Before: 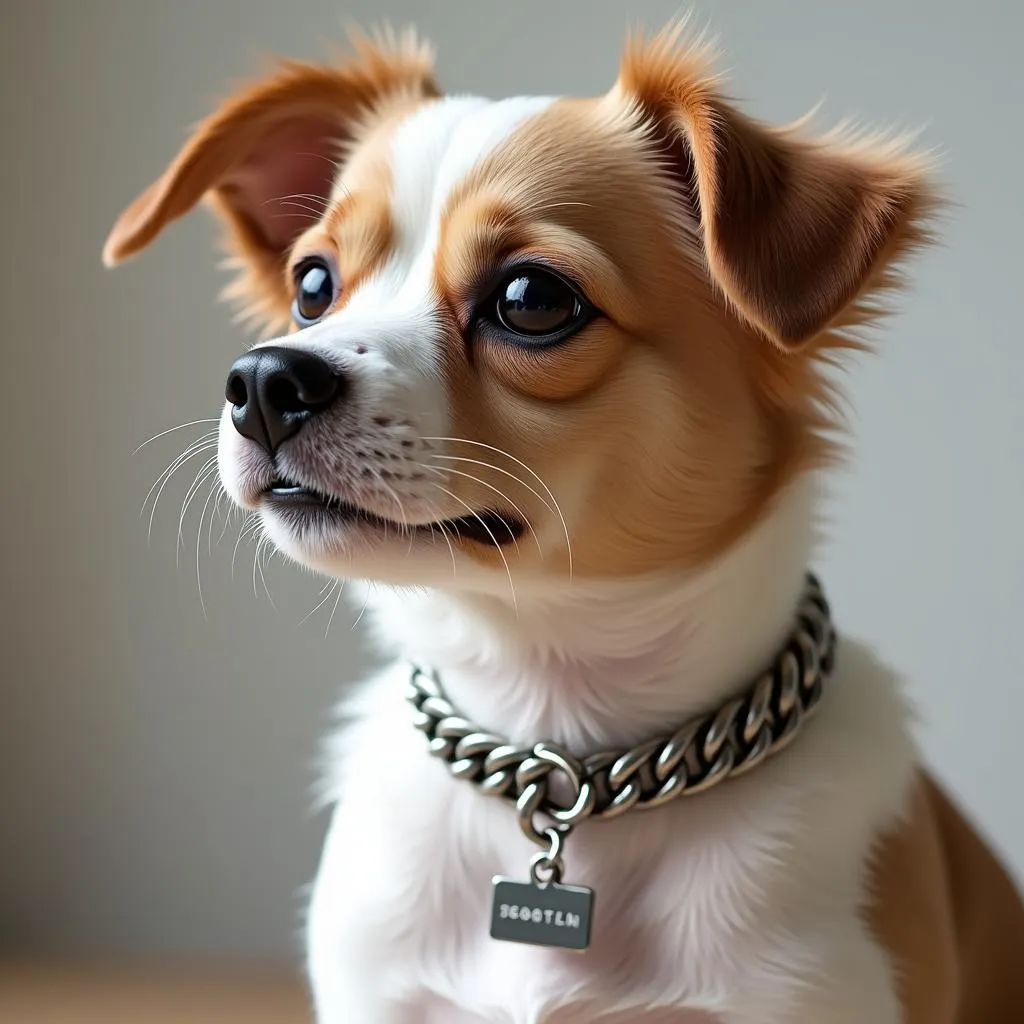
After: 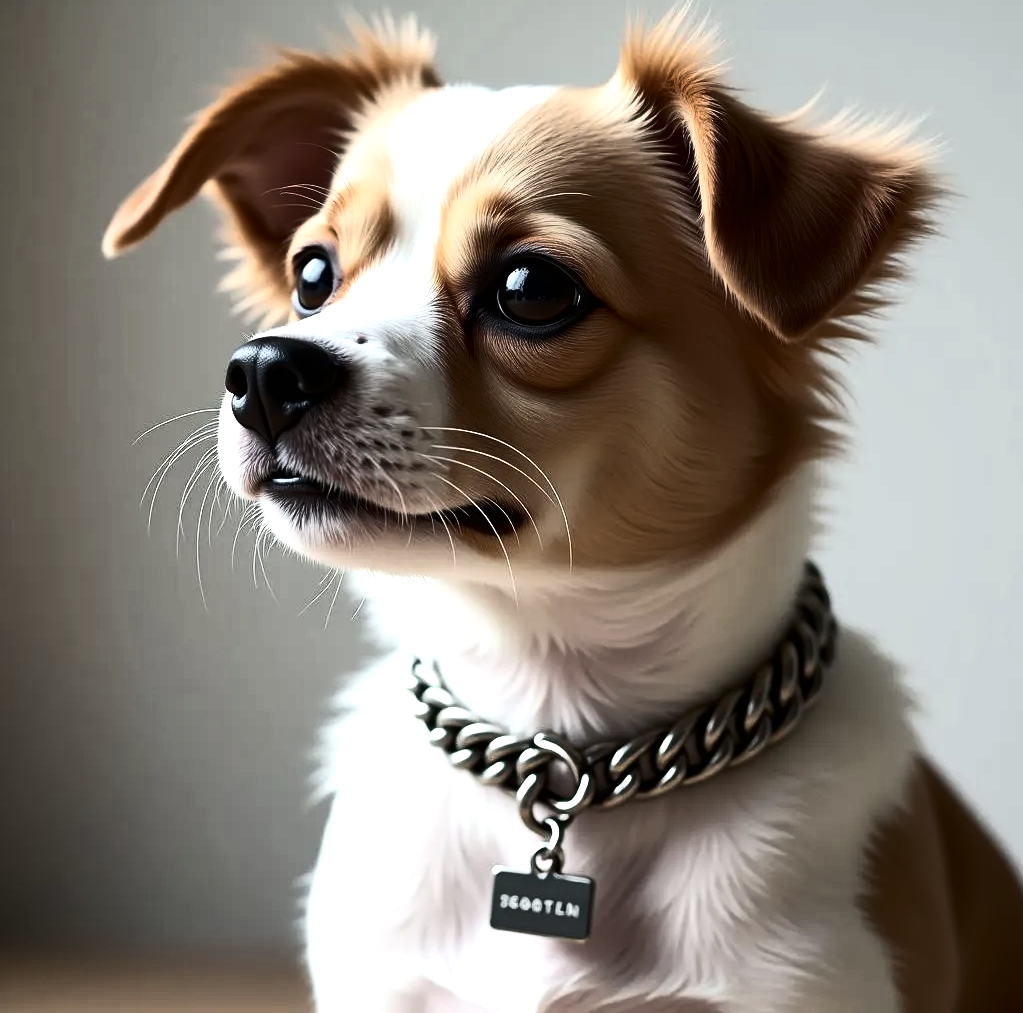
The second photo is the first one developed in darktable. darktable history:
crop: top 1.049%, right 0.001%
contrast brightness saturation: contrast 0.25, saturation -0.31
color balance rgb: perceptual brilliance grading › highlights 14.29%, perceptual brilliance grading › mid-tones -5.92%, perceptual brilliance grading › shadows -26.83%, global vibrance 31.18%
